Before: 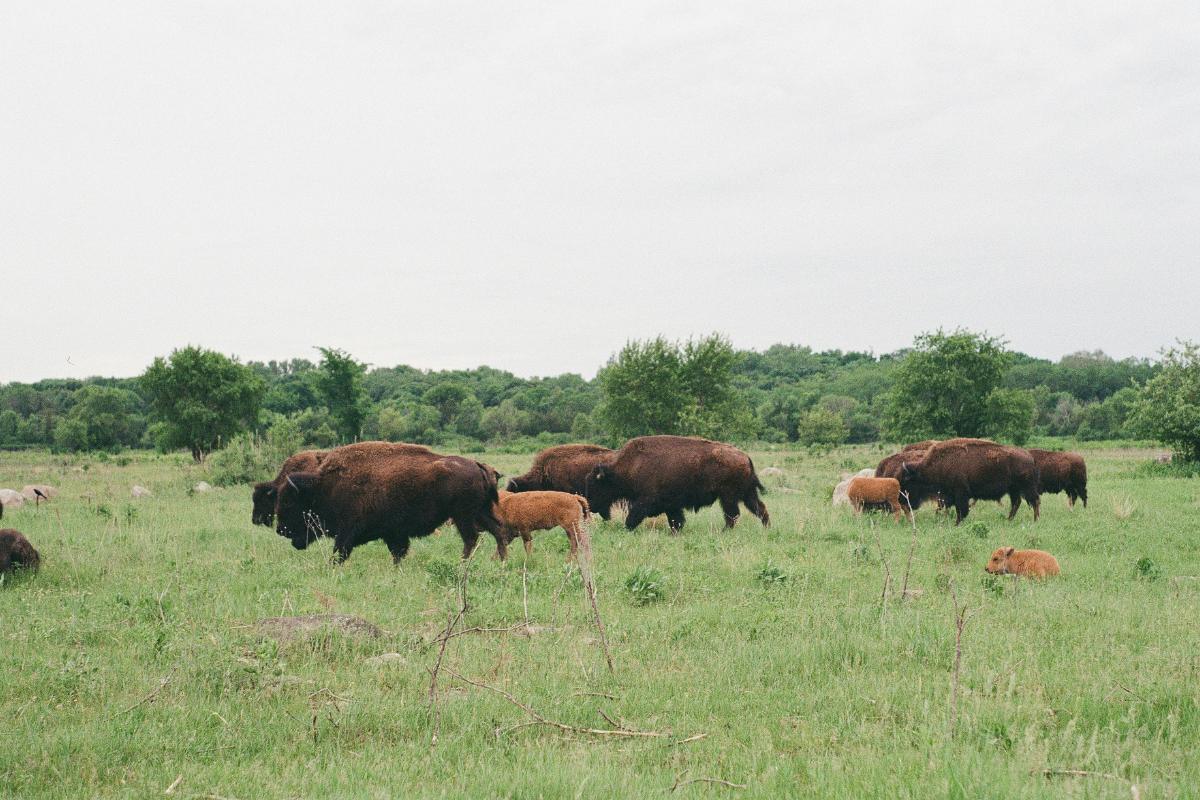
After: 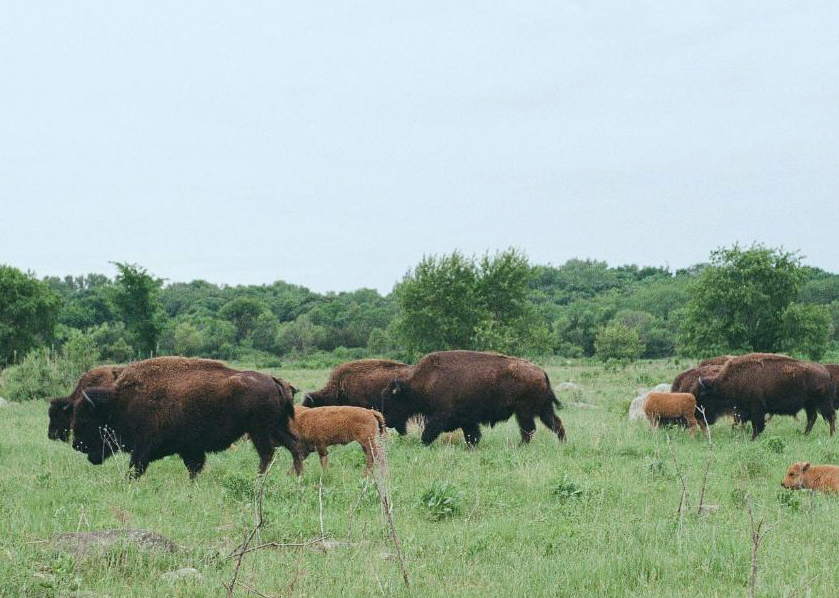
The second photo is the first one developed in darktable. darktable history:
white balance: red 0.925, blue 1.046
crop and rotate: left 17.046%, top 10.659%, right 12.989%, bottom 14.553%
